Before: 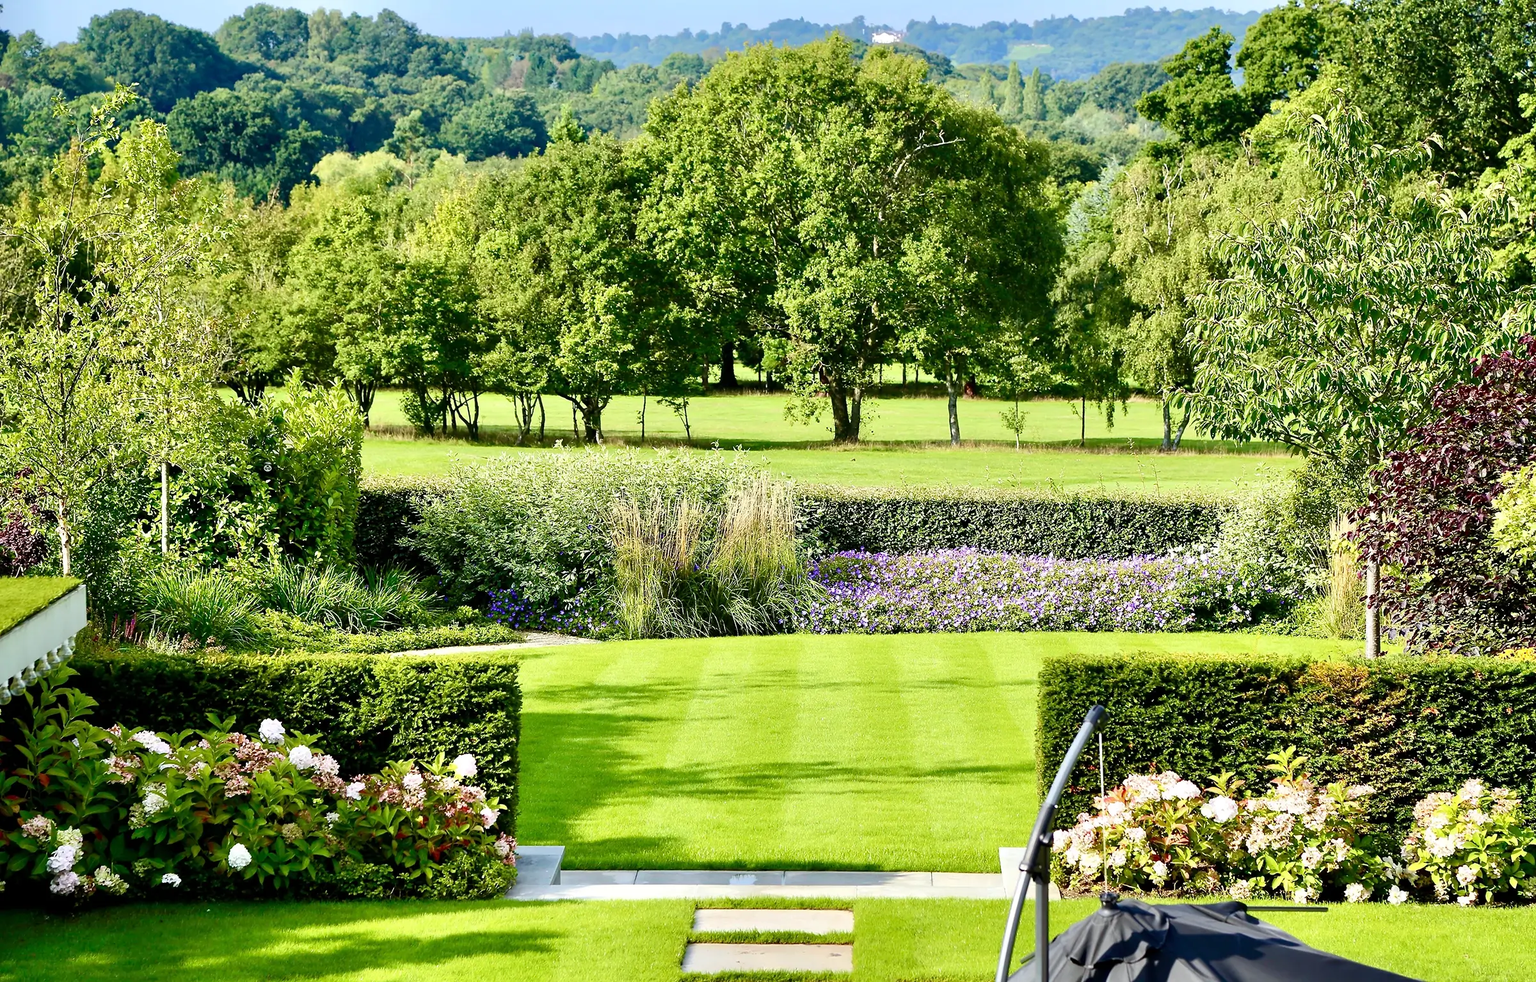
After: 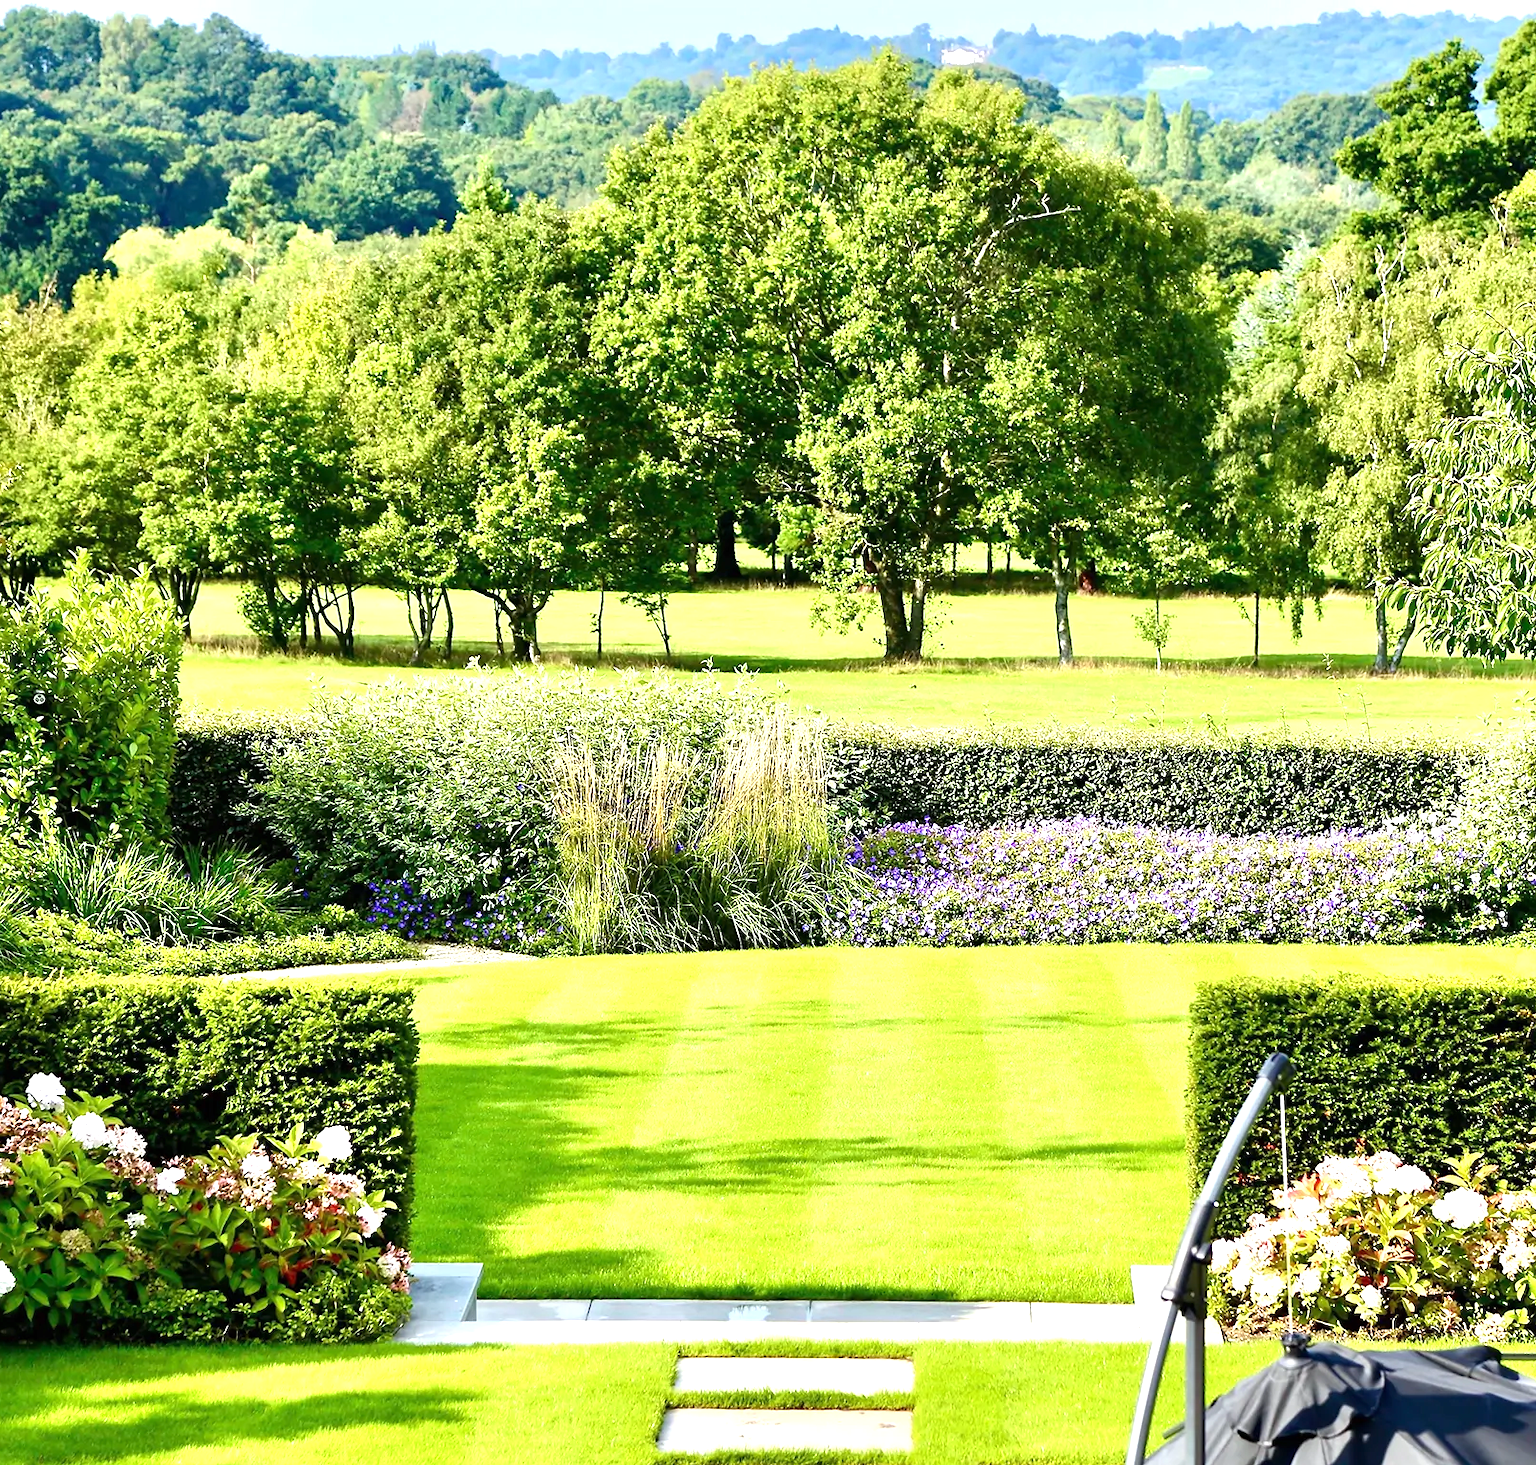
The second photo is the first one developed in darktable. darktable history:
crop and rotate: left 15.742%, right 17.232%
exposure: black level correction 0, exposure 0.697 EV, compensate exposure bias true, compensate highlight preservation false
